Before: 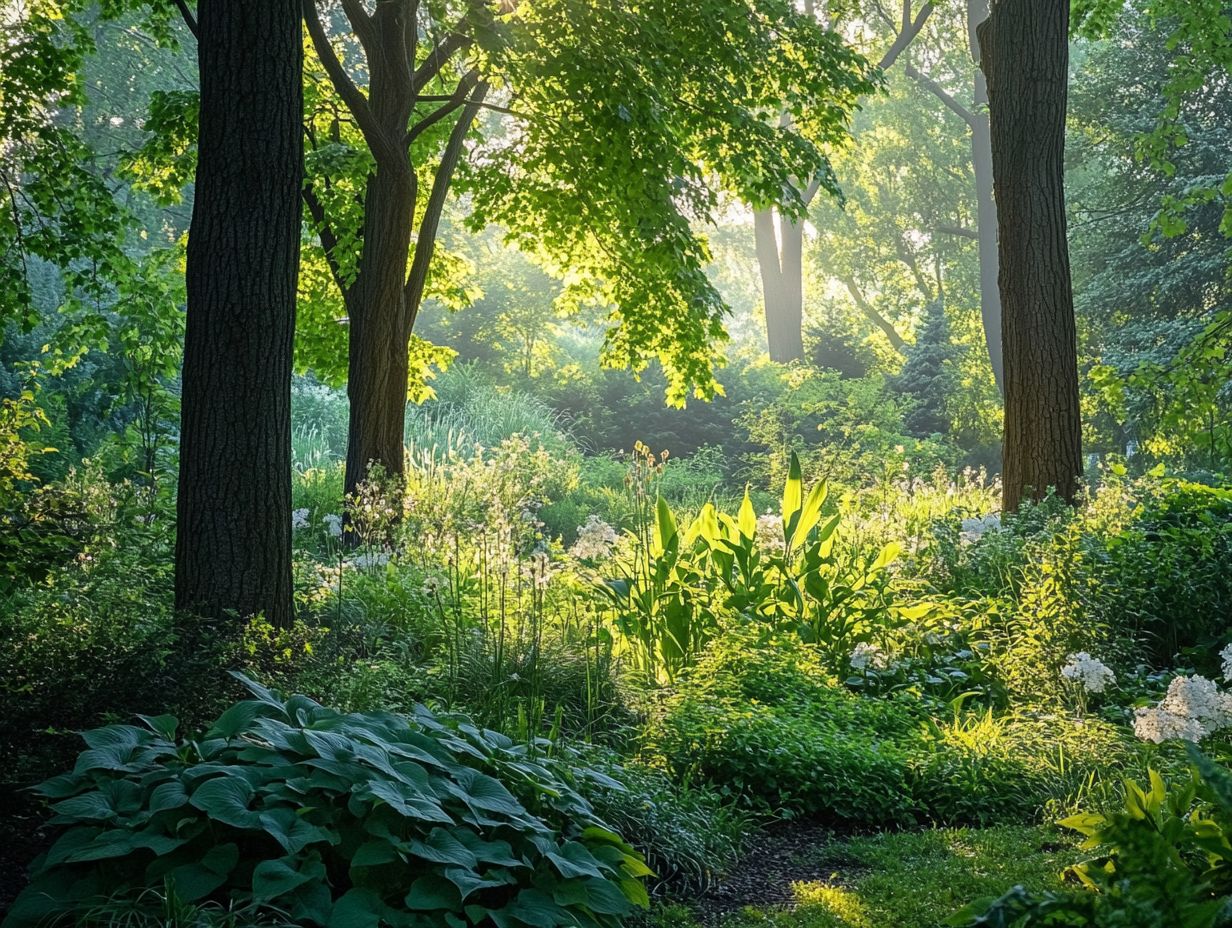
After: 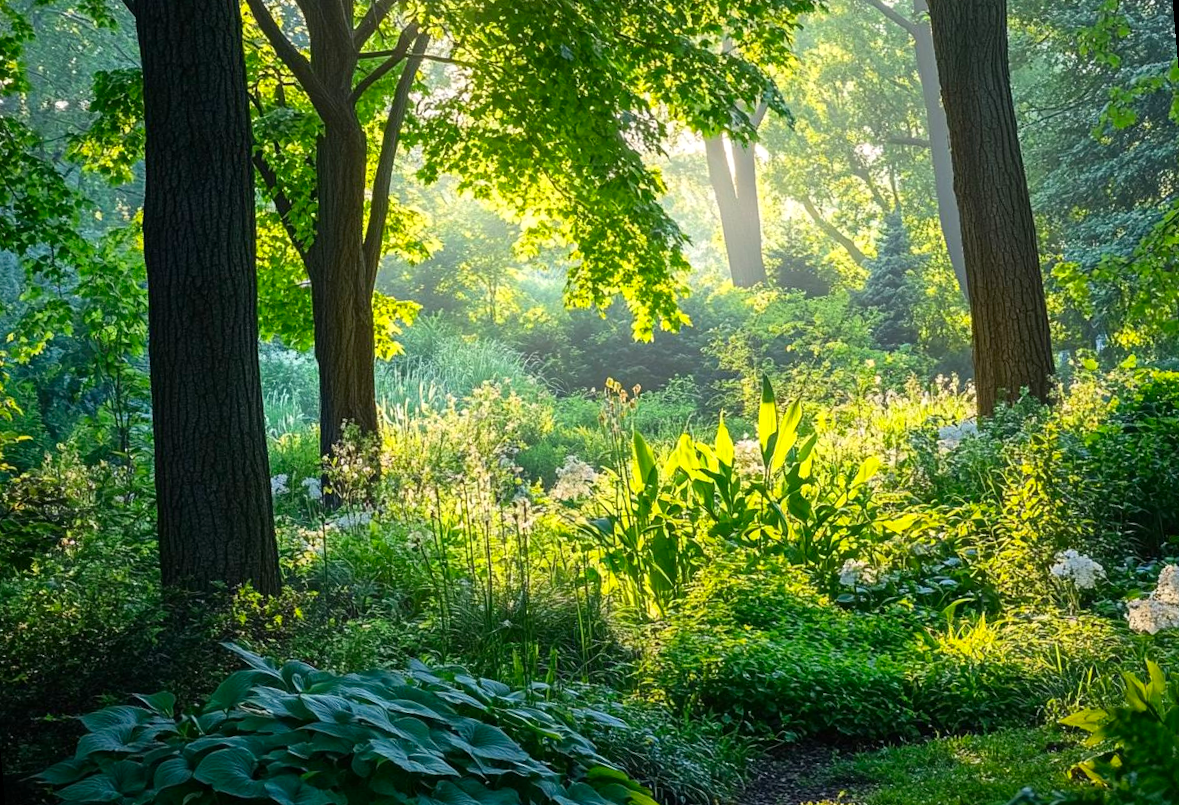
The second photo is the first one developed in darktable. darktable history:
contrast brightness saturation: contrast 0.09, saturation 0.28
exposure: exposure 0.128 EV, compensate highlight preservation false
tone equalizer: on, module defaults
rotate and perspective: rotation -5°, crop left 0.05, crop right 0.952, crop top 0.11, crop bottom 0.89
